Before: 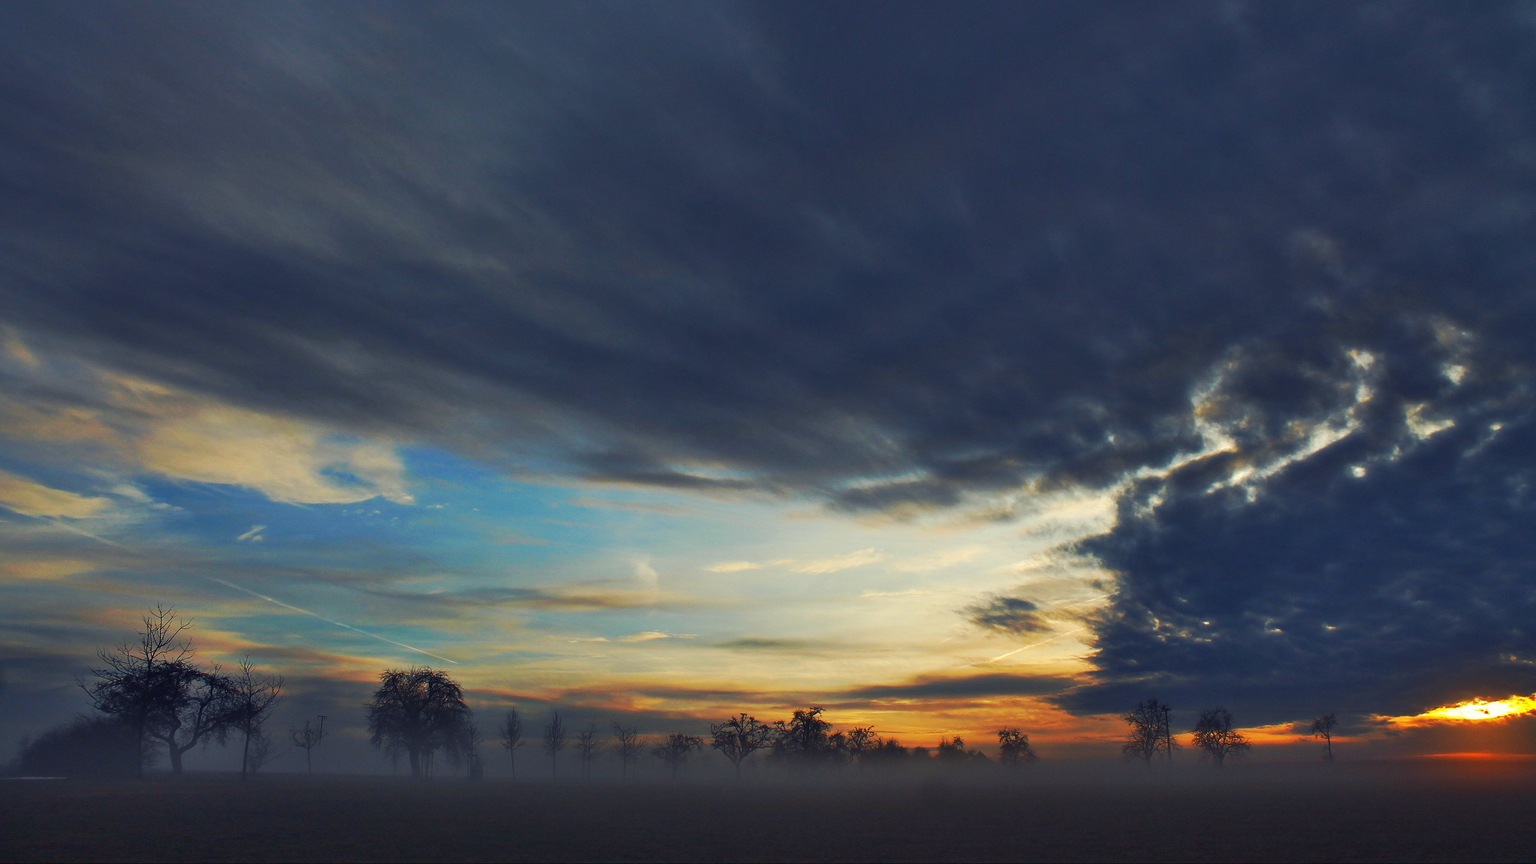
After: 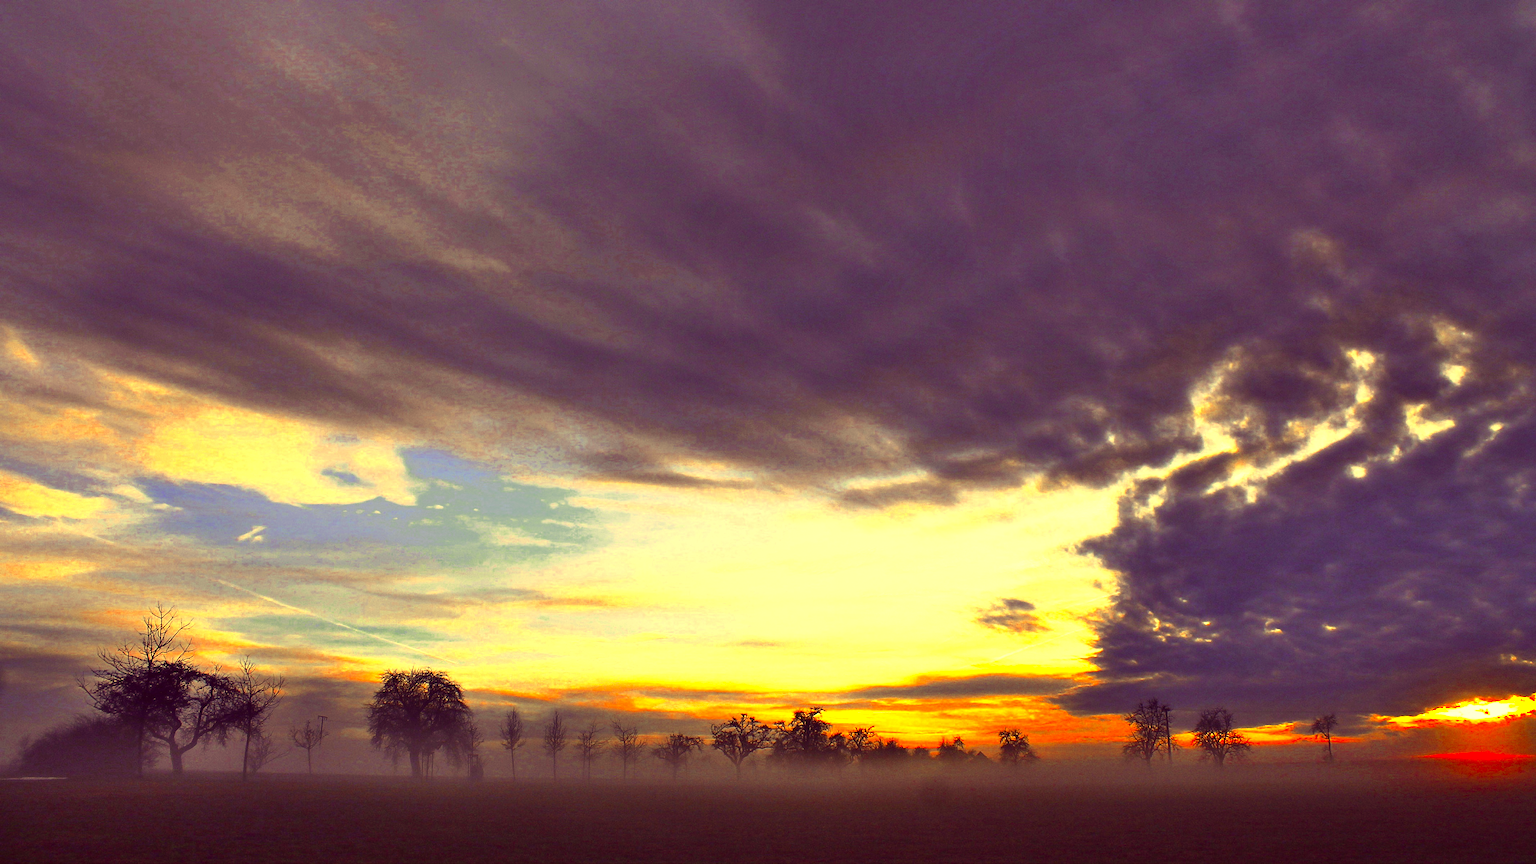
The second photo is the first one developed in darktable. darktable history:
color correction: highlights a* 9.73, highlights b* 39, shadows a* 14.08, shadows b* 3.19
tone equalizer: -7 EV 0.161 EV, -6 EV 0.629 EV, -5 EV 1.16 EV, -4 EV 1.31 EV, -3 EV 1.15 EV, -2 EV 0.6 EV, -1 EV 0.162 EV, edges refinement/feathering 500, mask exposure compensation -1.57 EV, preserve details no
color zones: curves: ch0 [(0.004, 0.305) (0.261, 0.623) (0.389, 0.399) (0.708, 0.571) (0.947, 0.34)]; ch1 [(0.025, 0.645) (0.229, 0.584) (0.326, 0.551) (0.484, 0.262) (0.757, 0.643)]
velvia: strength 6.37%
